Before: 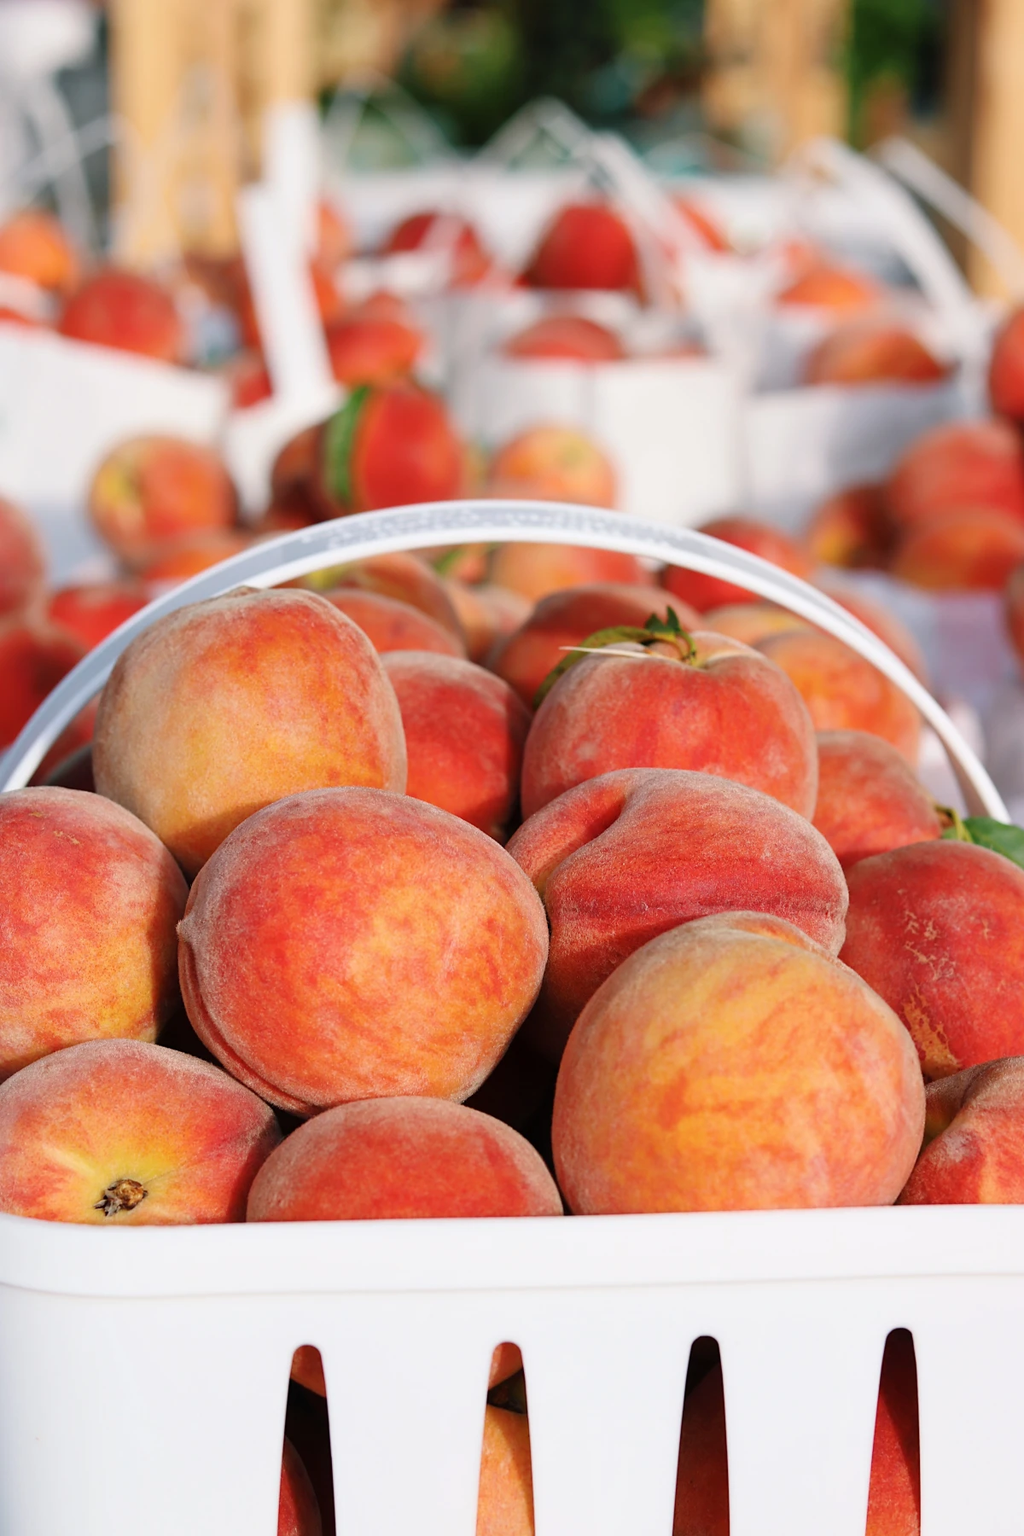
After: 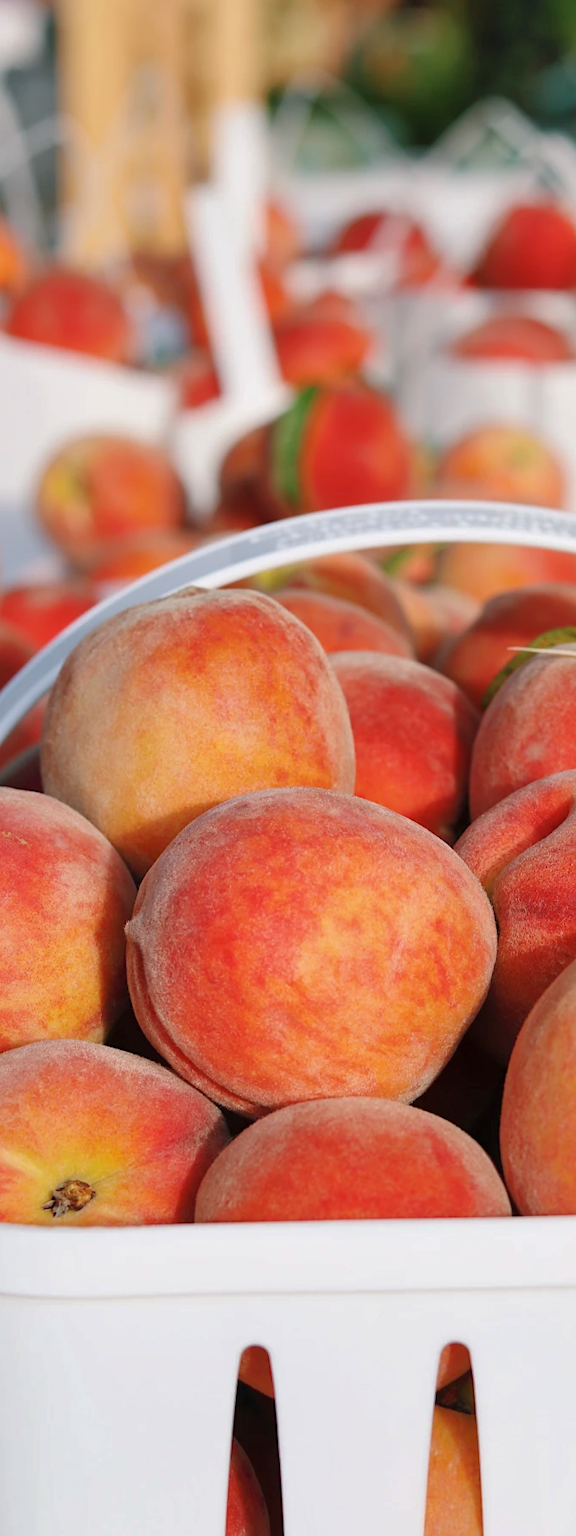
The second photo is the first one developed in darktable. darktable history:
crop: left 5.114%, right 38.589%
shadows and highlights: on, module defaults
